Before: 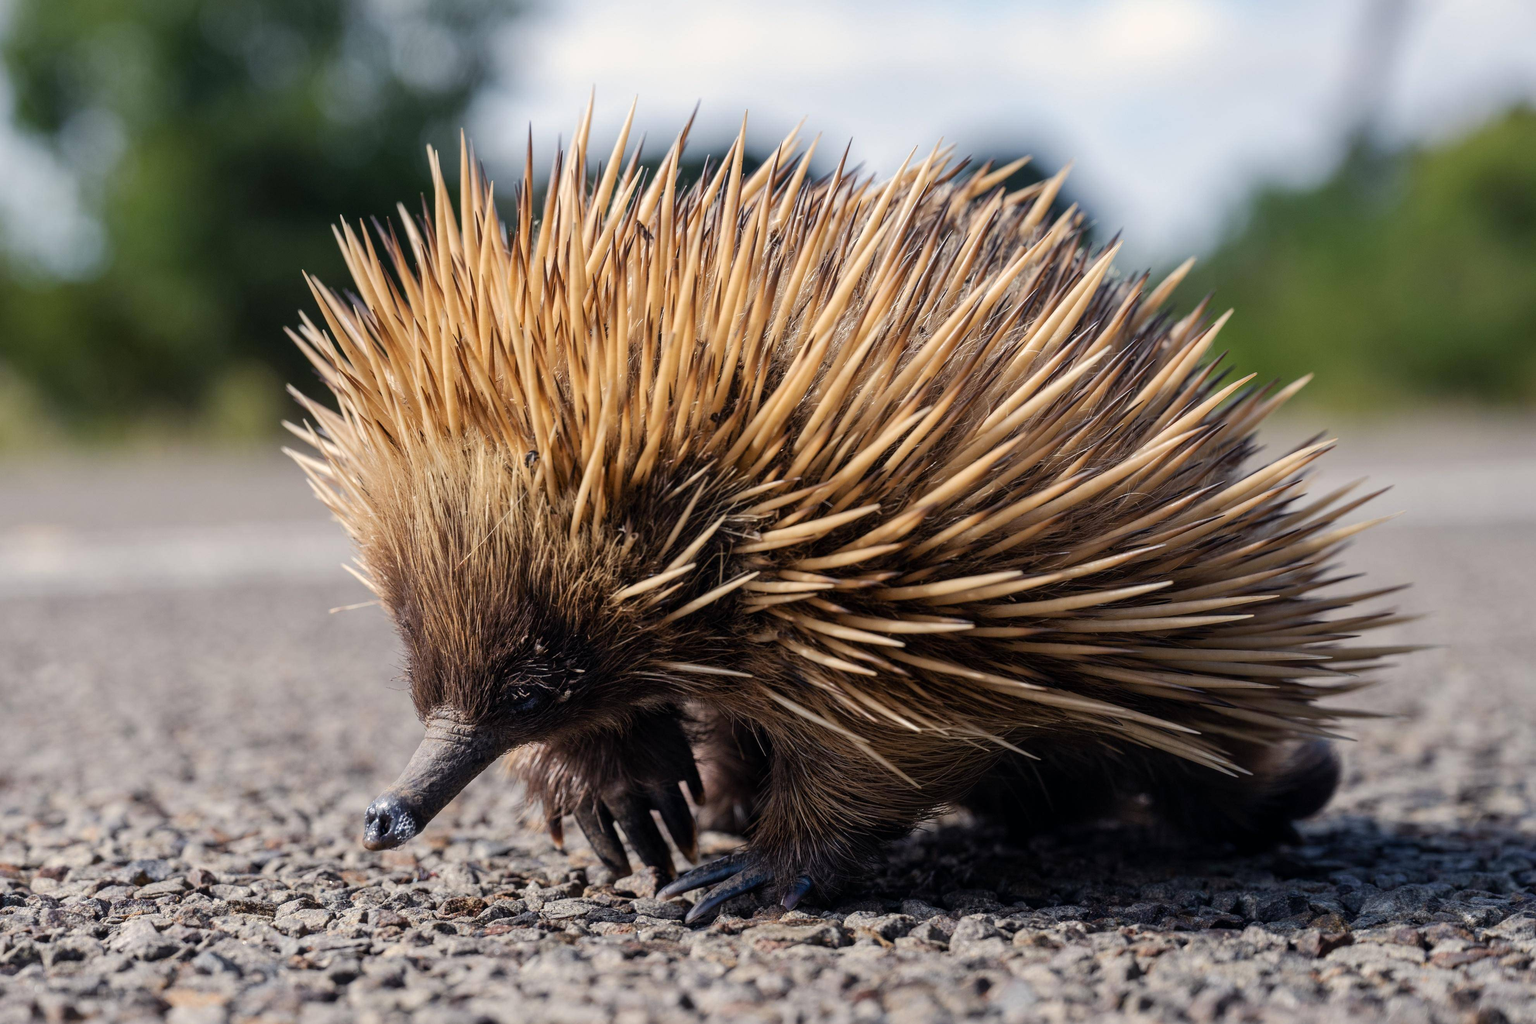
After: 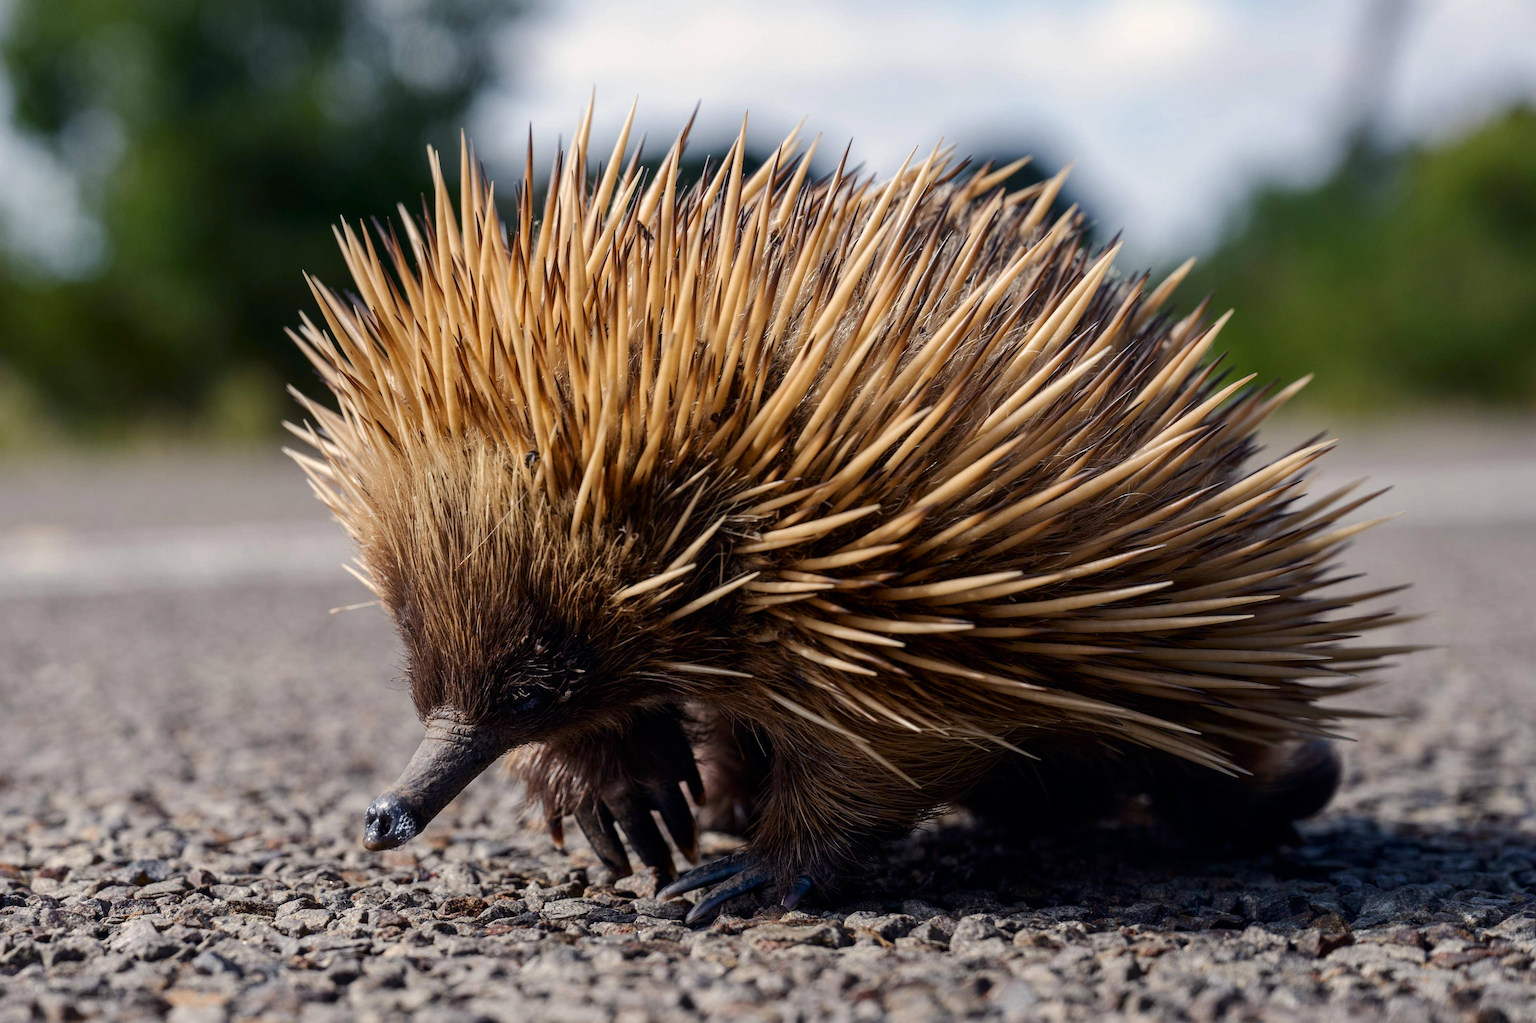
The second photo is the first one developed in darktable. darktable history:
contrast brightness saturation: contrast 0.066, brightness -0.125, saturation 0.05
